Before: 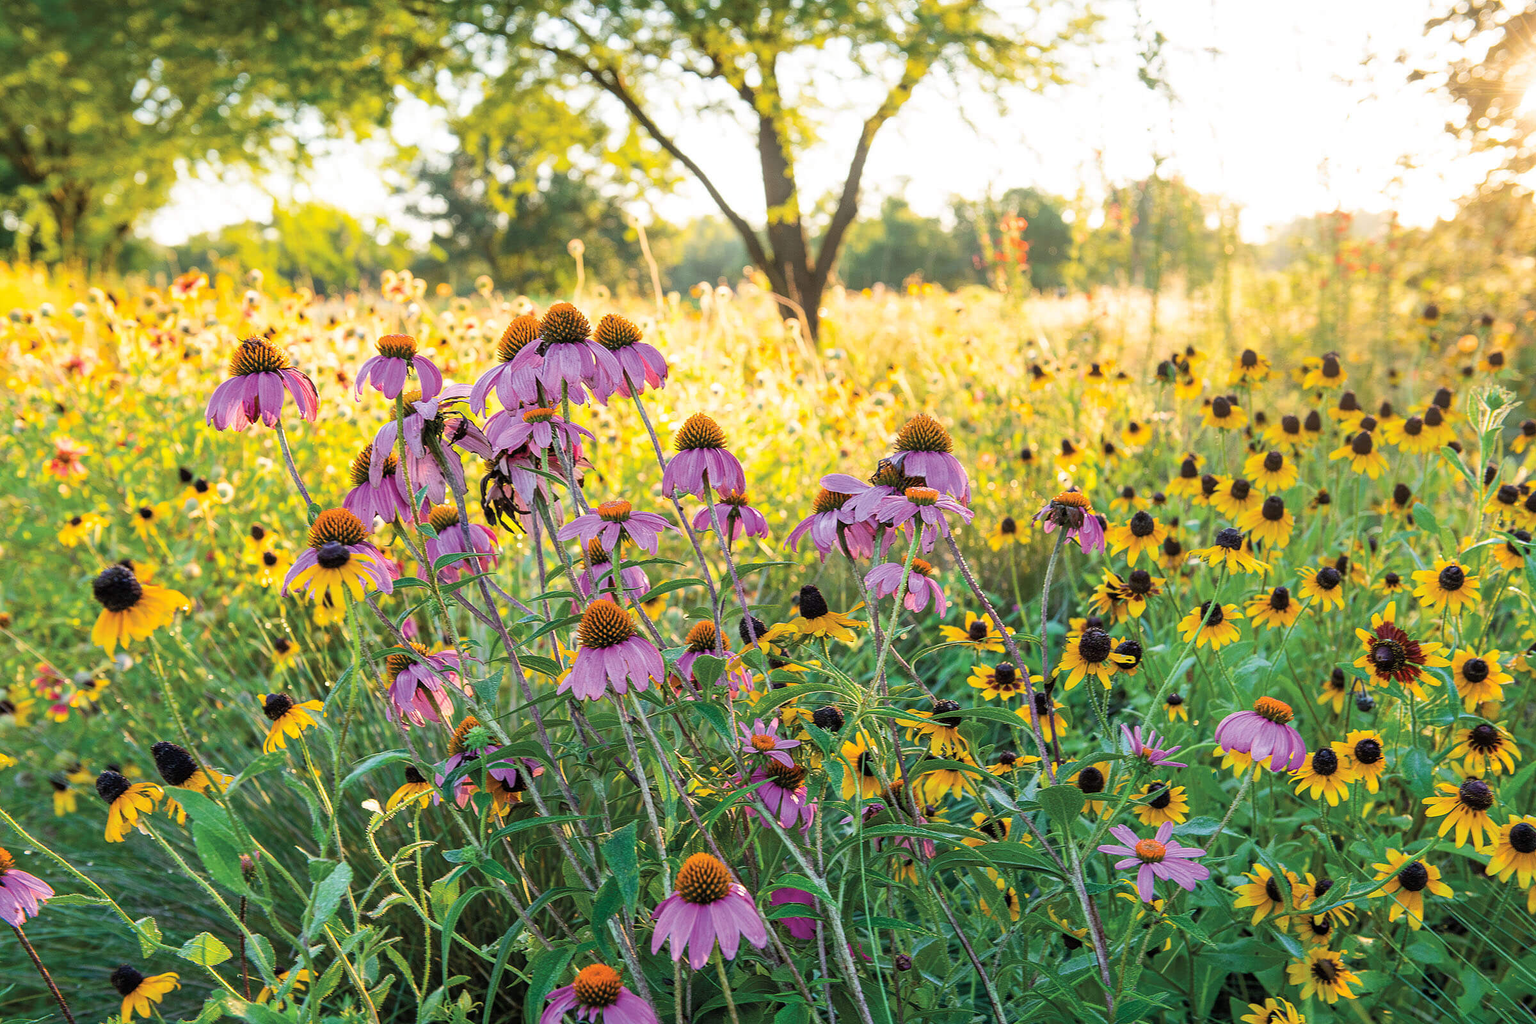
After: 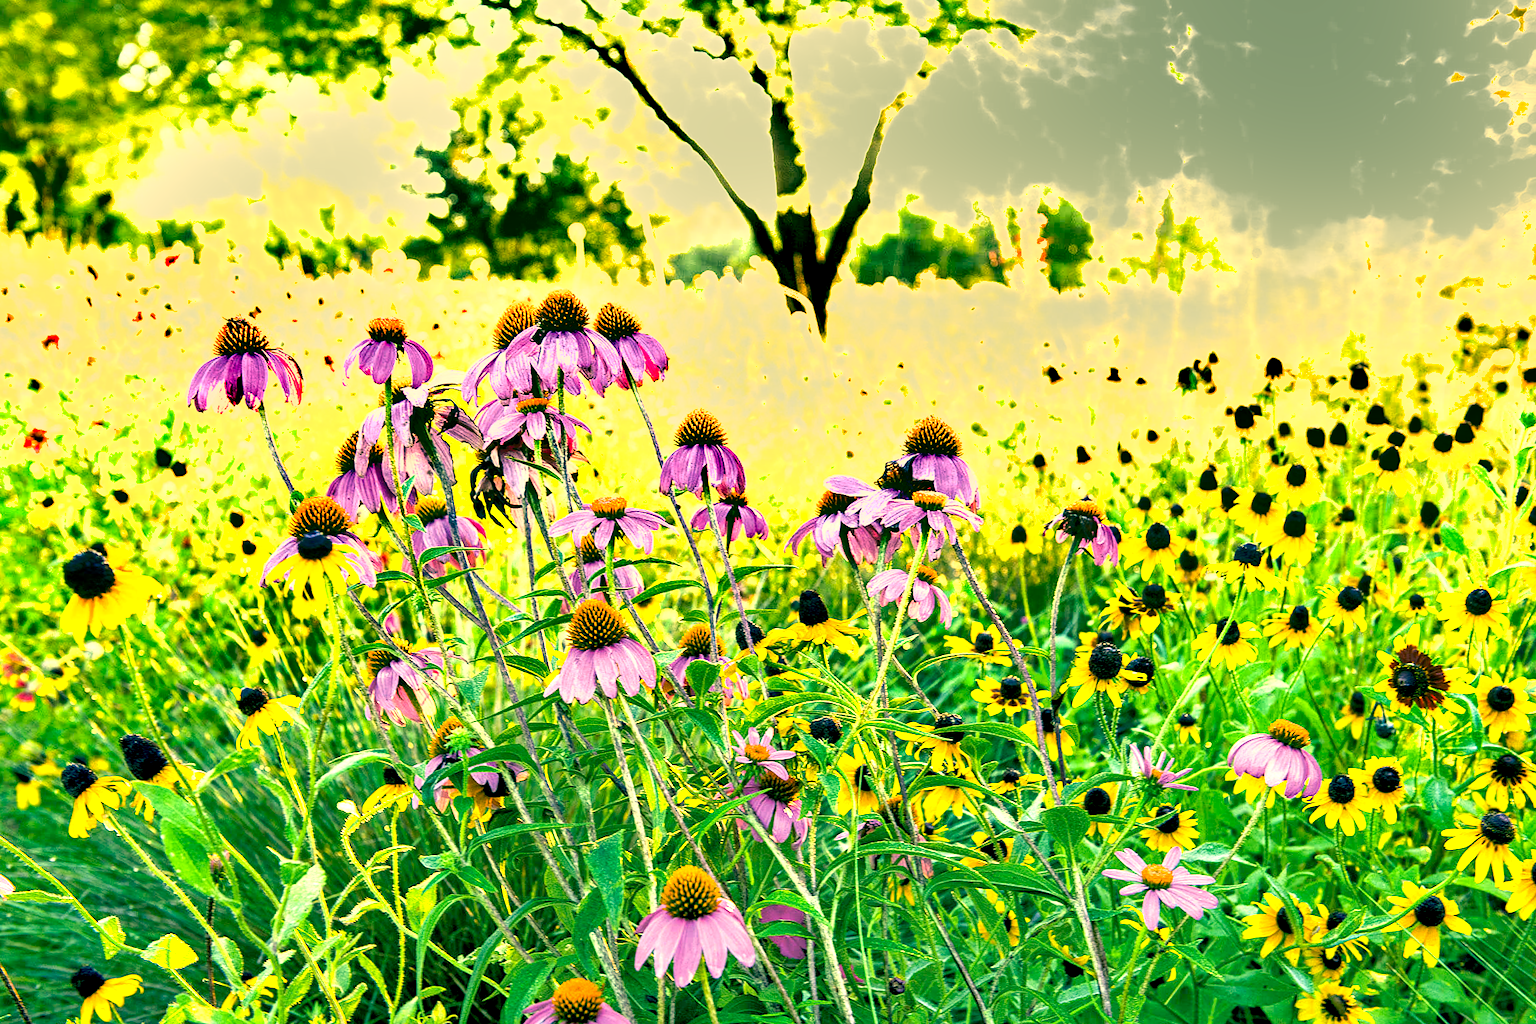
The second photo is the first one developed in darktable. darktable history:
crop and rotate: angle -1.6°
color correction: highlights a* 2.01, highlights b* 34.58, shadows a* -37.37, shadows b* -5.85
shadows and highlights: radius 133.26, soften with gaussian
exposure: black level correction 0.009, exposure 1.424 EV, compensate exposure bias true, compensate highlight preservation false
